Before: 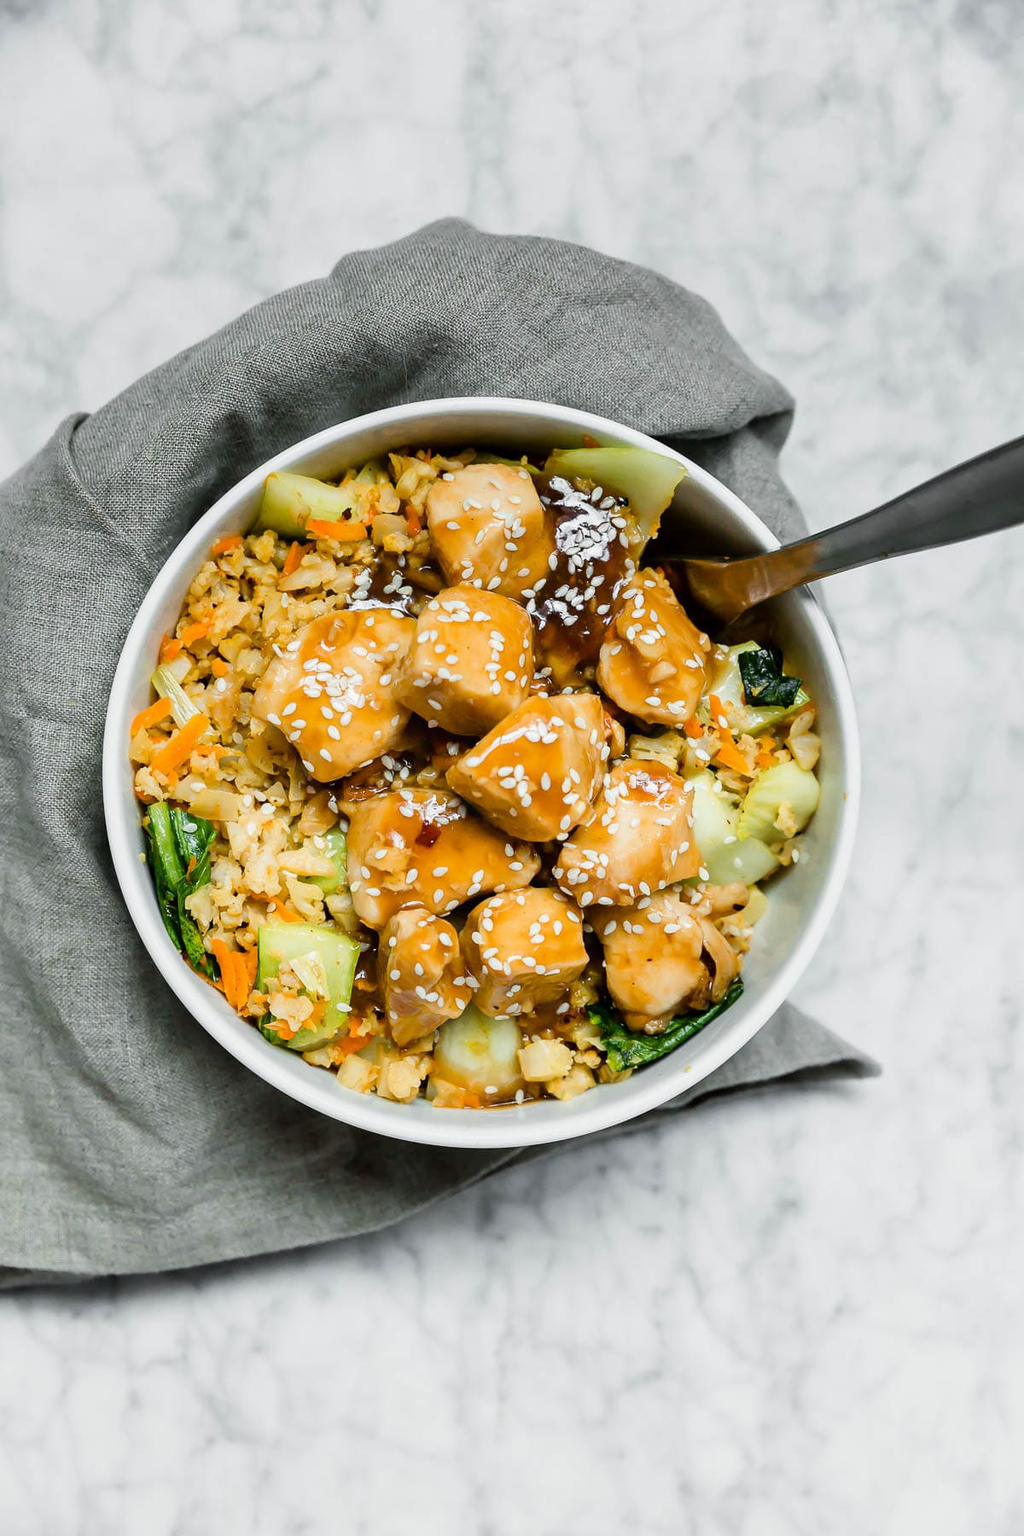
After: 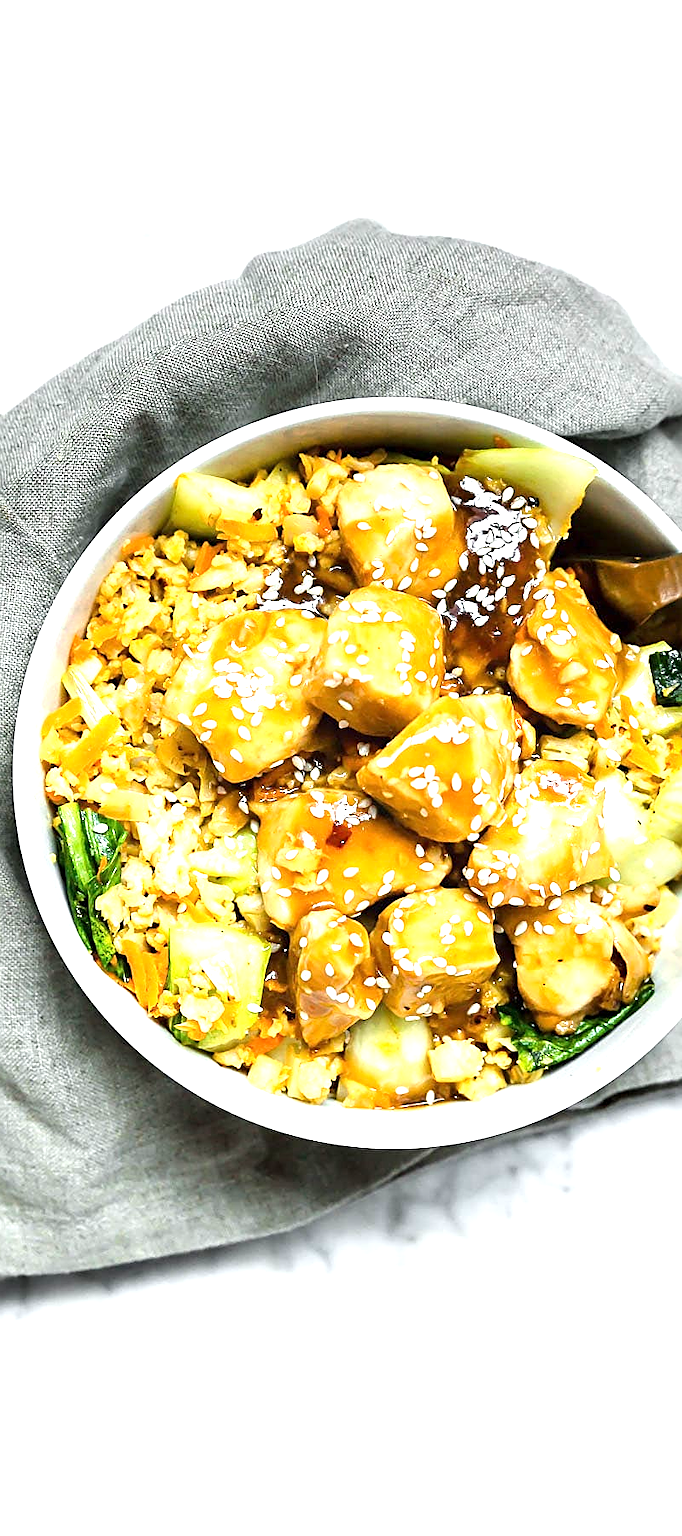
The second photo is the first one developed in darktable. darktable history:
crop and rotate: left 8.786%, right 24.548%
sharpen: on, module defaults
exposure: exposure 1.137 EV, compensate highlight preservation false
